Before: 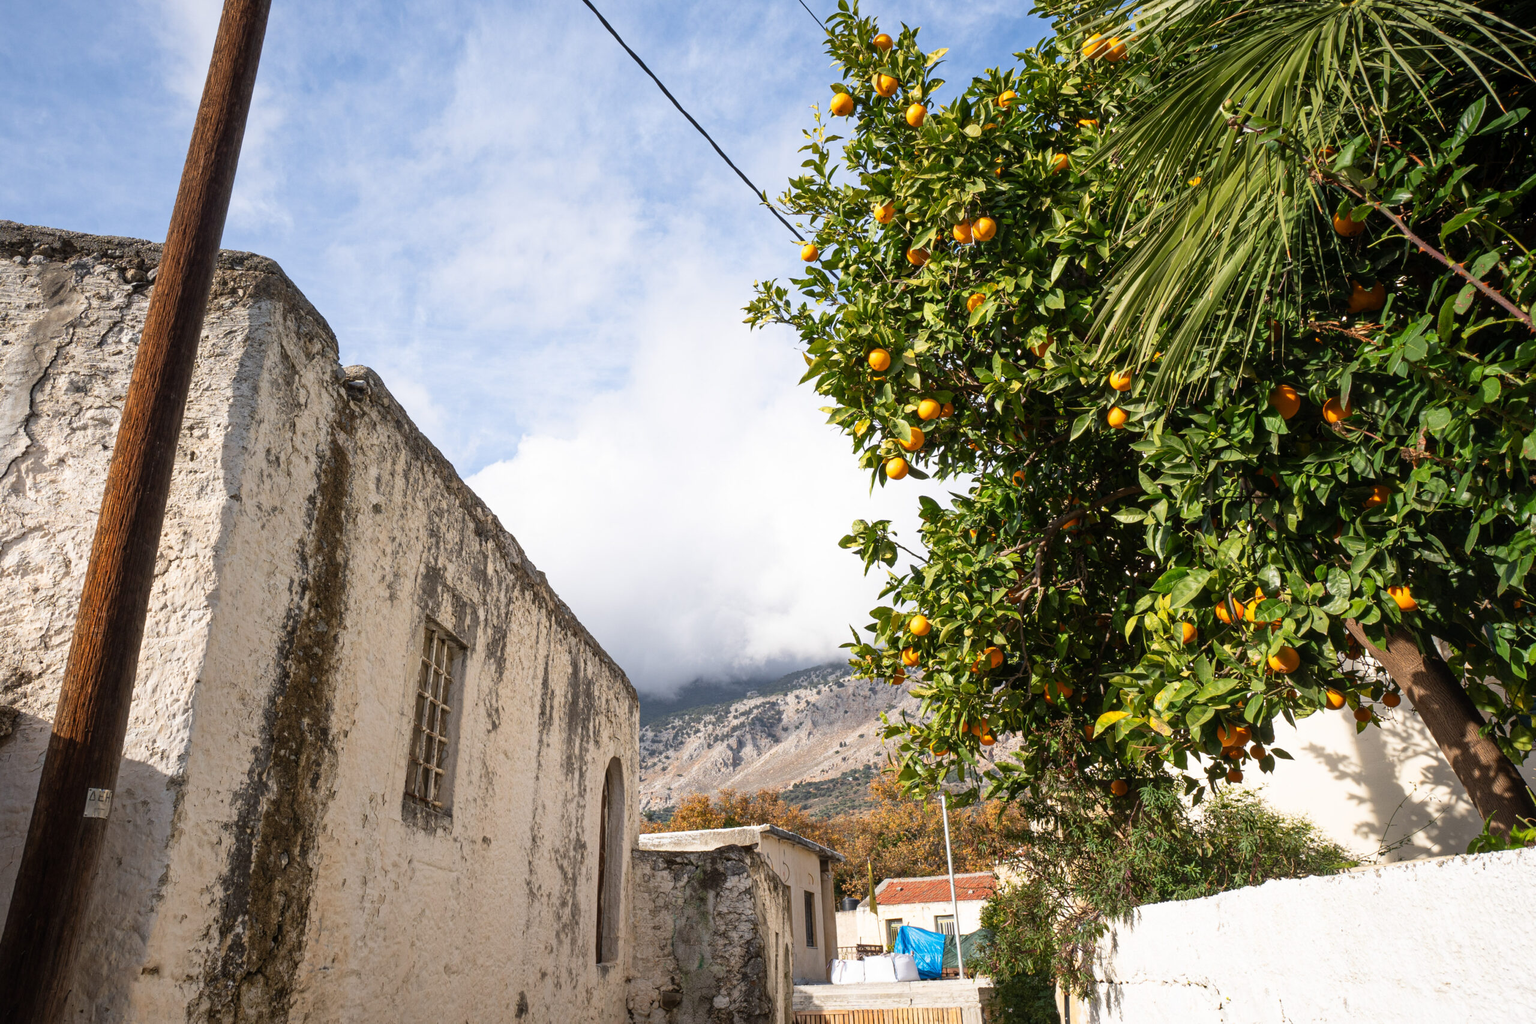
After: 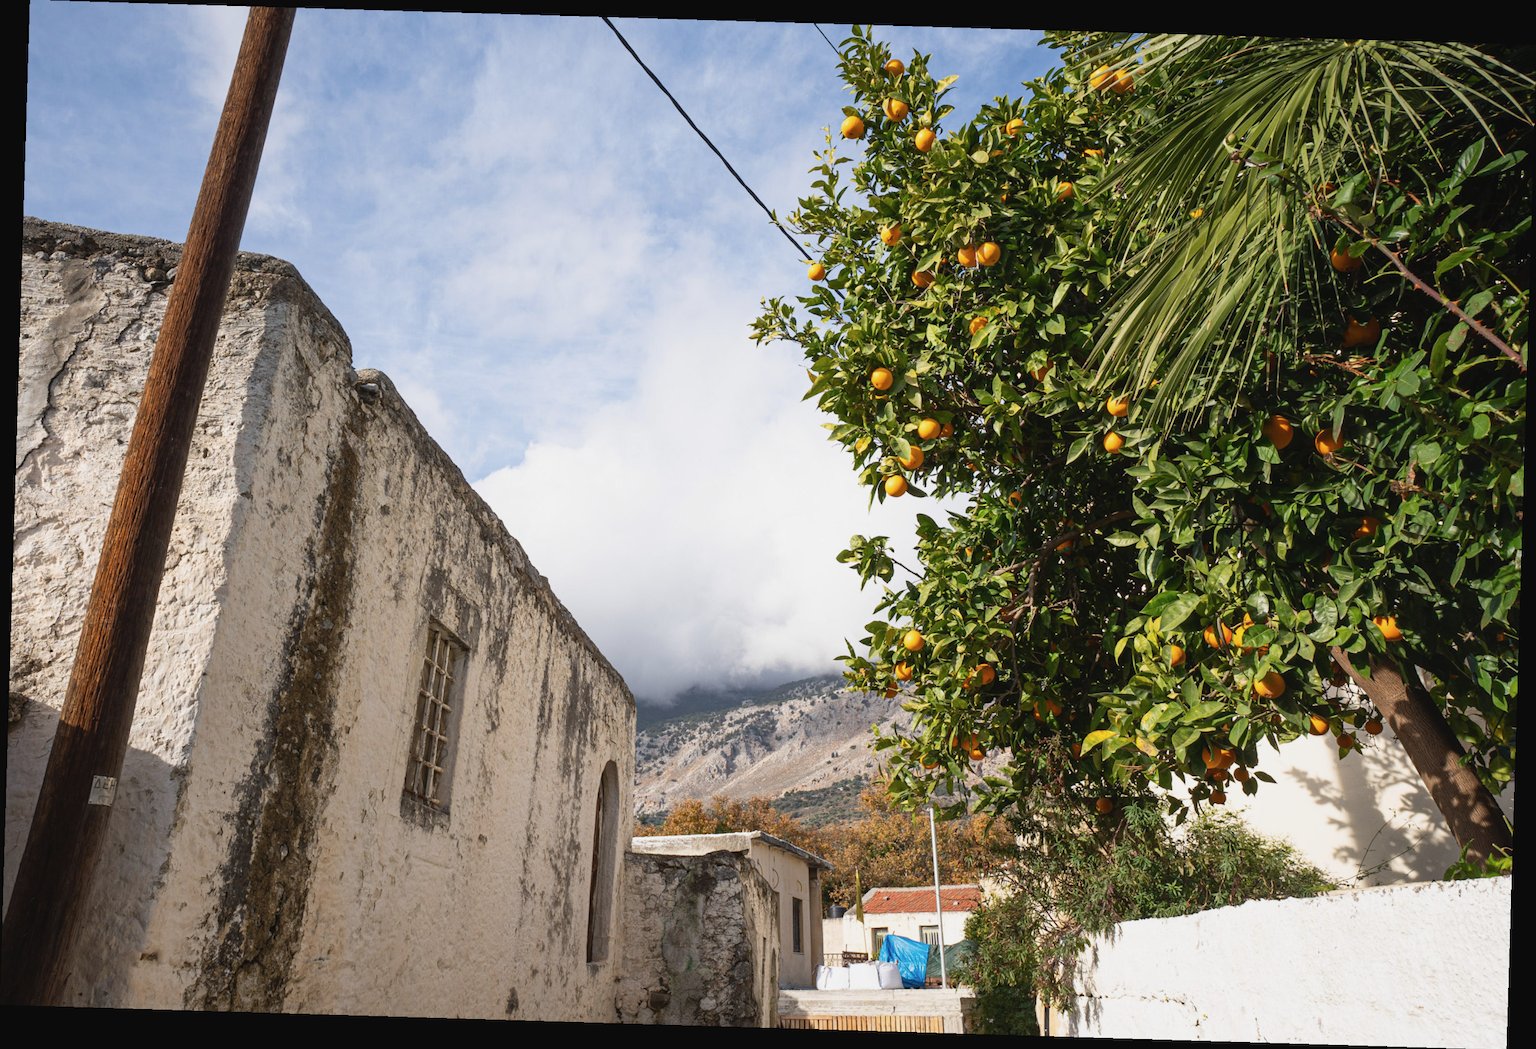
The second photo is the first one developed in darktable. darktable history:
contrast brightness saturation: contrast -0.08, brightness -0.04, saturation -0.11
rotate and perspective: rotation 1.72°, automatic cropping off
